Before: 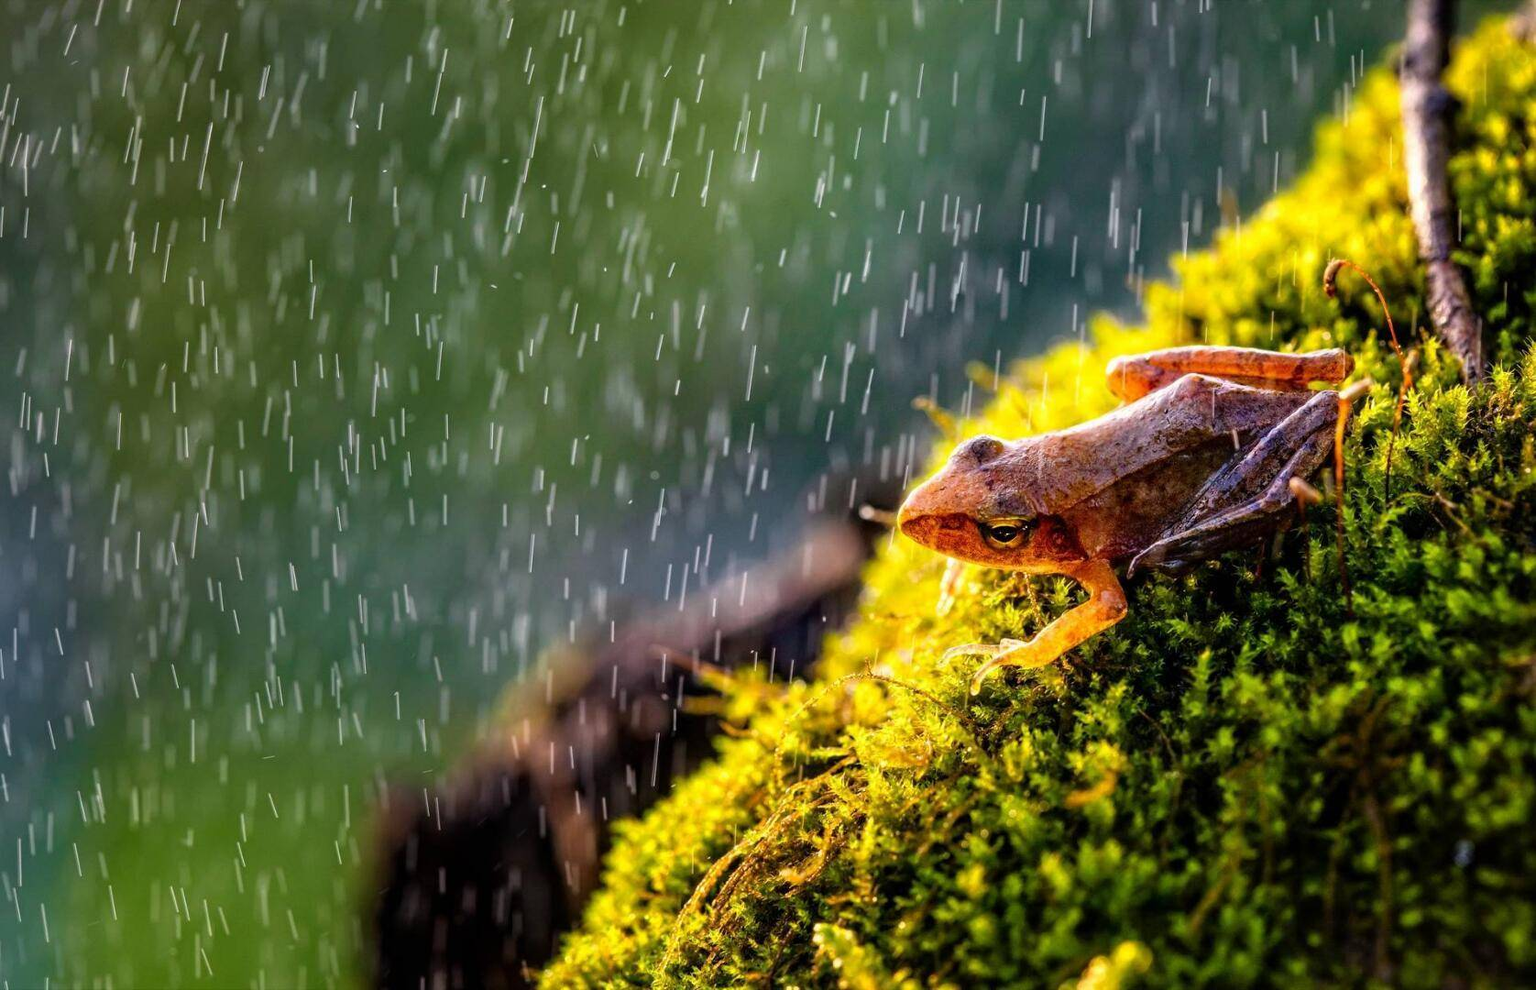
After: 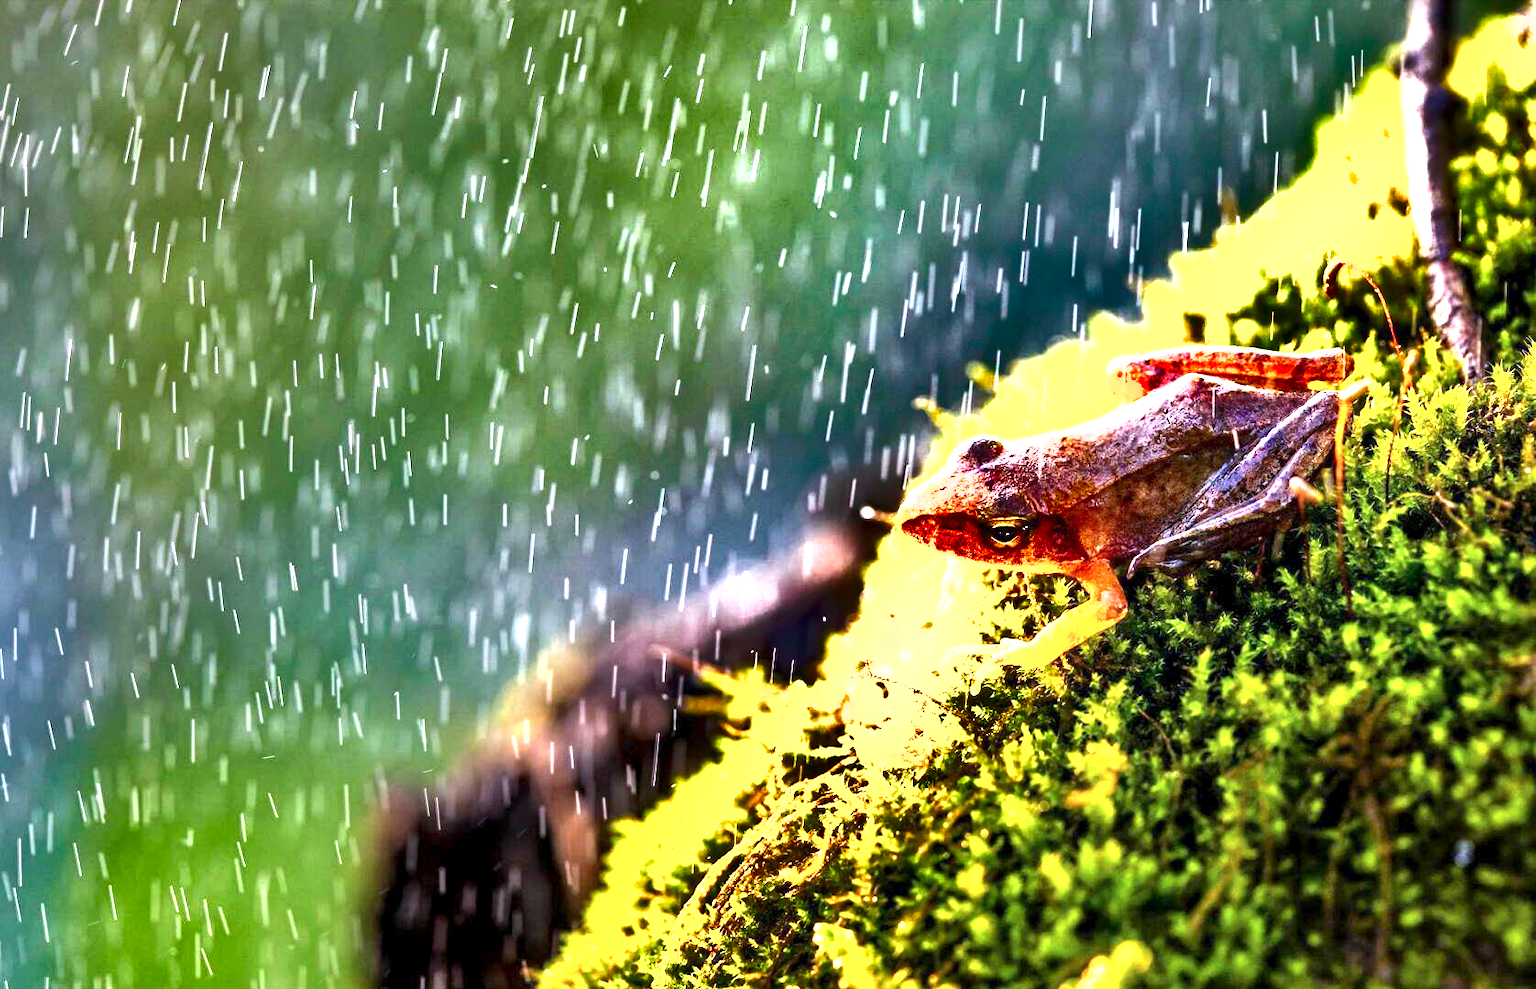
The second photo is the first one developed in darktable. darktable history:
exposure: black level correction 0.001, exposure 1.822 EV, compensate exposure bias true, compensate highlight preservation false
color calibration: illuminant as shot in camera, x 0.358, y 0.373, temperature 4628.91 K
shadows and highlights: shadows 24.5, highlights -78.15, soften with gaussian
